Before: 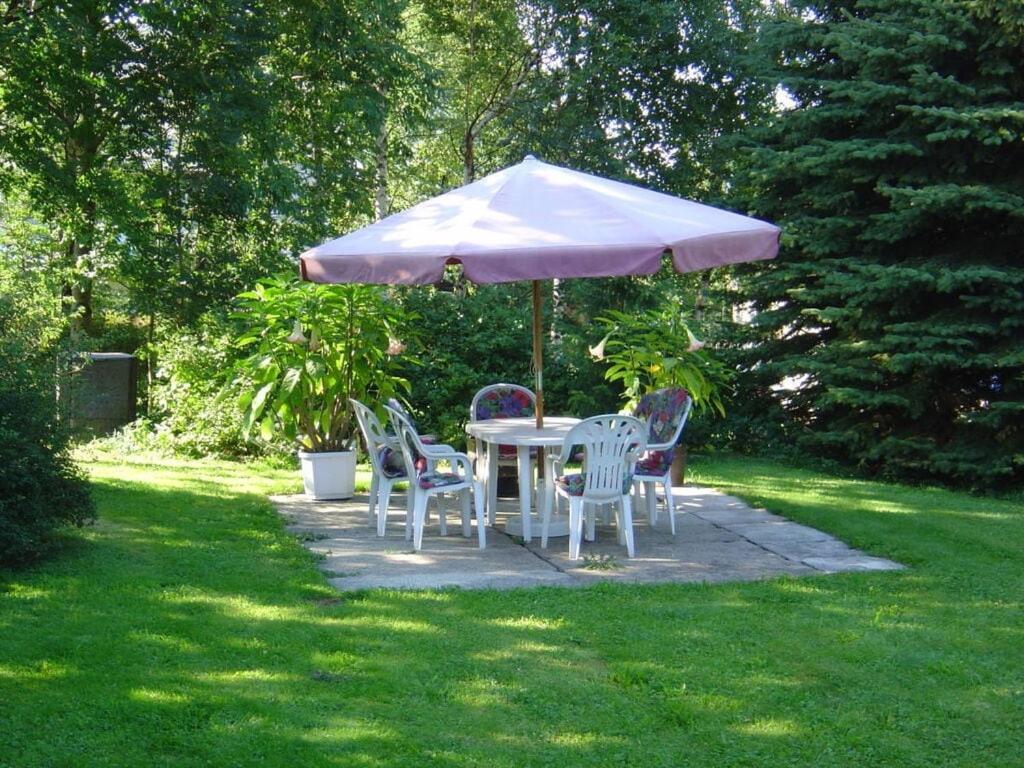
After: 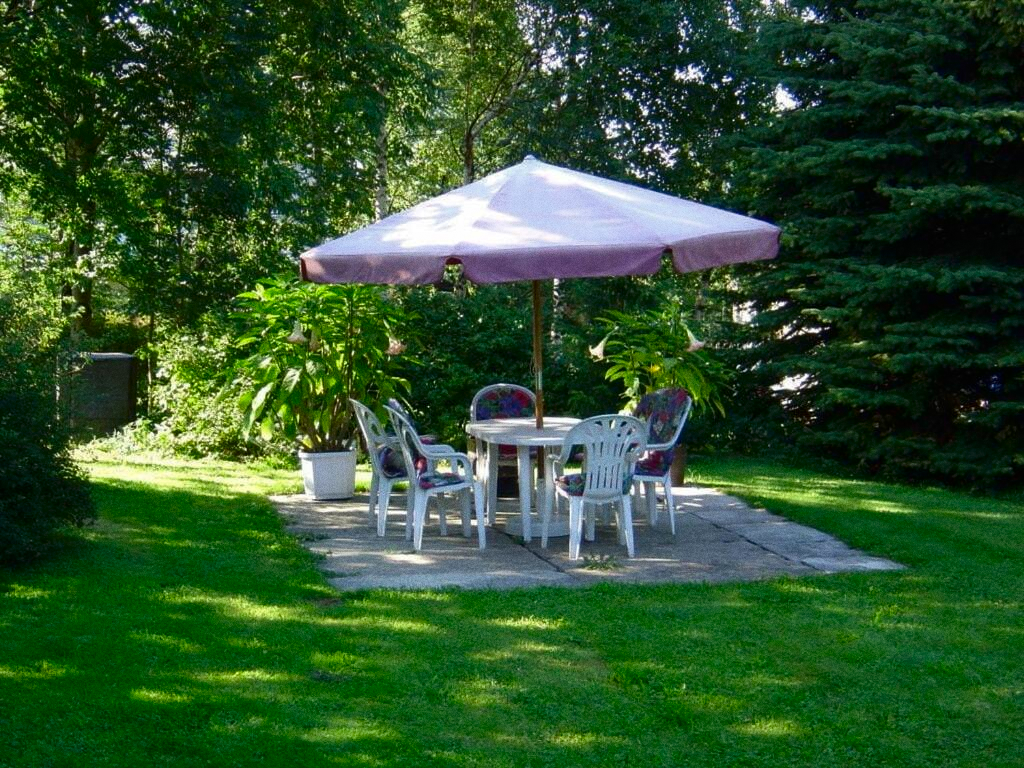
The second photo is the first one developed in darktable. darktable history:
contrast brightness saturation: brightness -0.2, saturation 0.08
grain: coarseness 0.09 ISO
